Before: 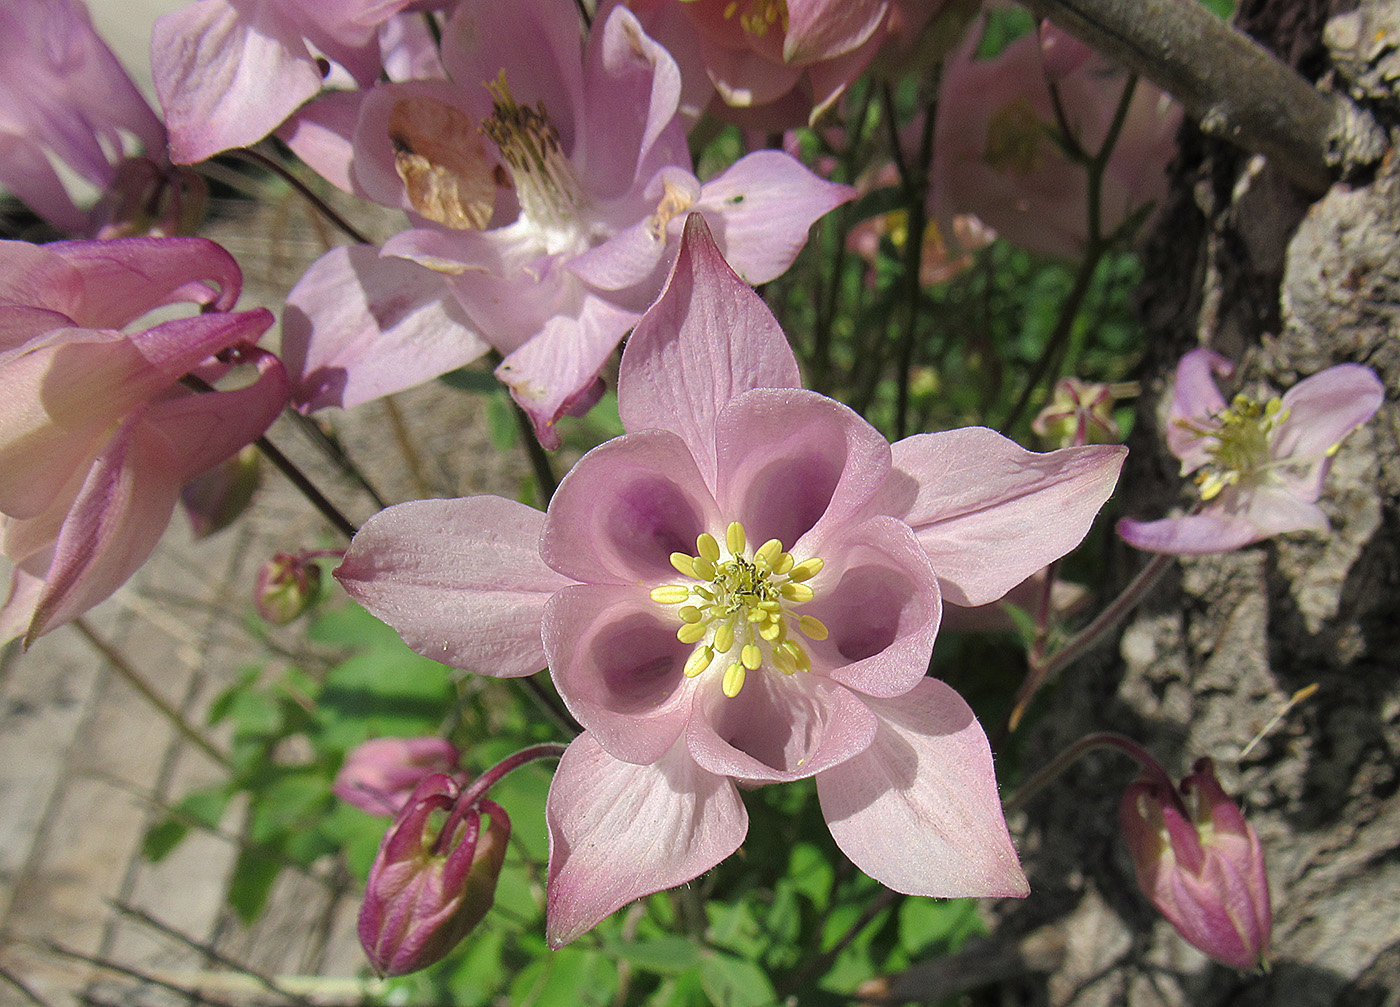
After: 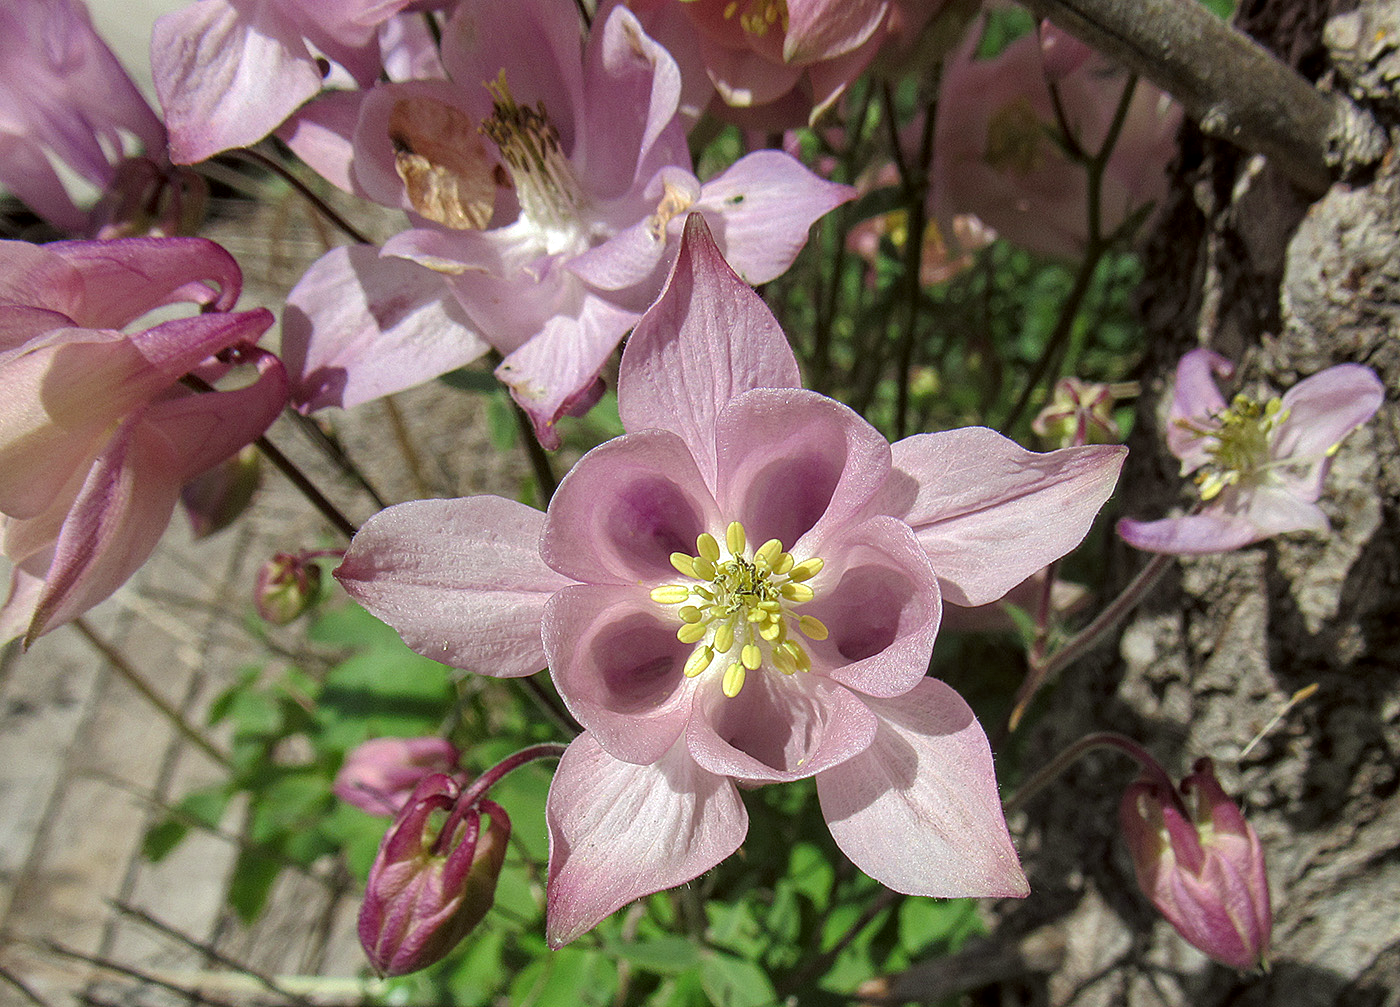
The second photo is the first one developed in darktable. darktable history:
color correction: highlights a* -2.83, highlights b* -2.21, shadows a* 2.2, shadows b* 2.91
local contrast: detail 130%
